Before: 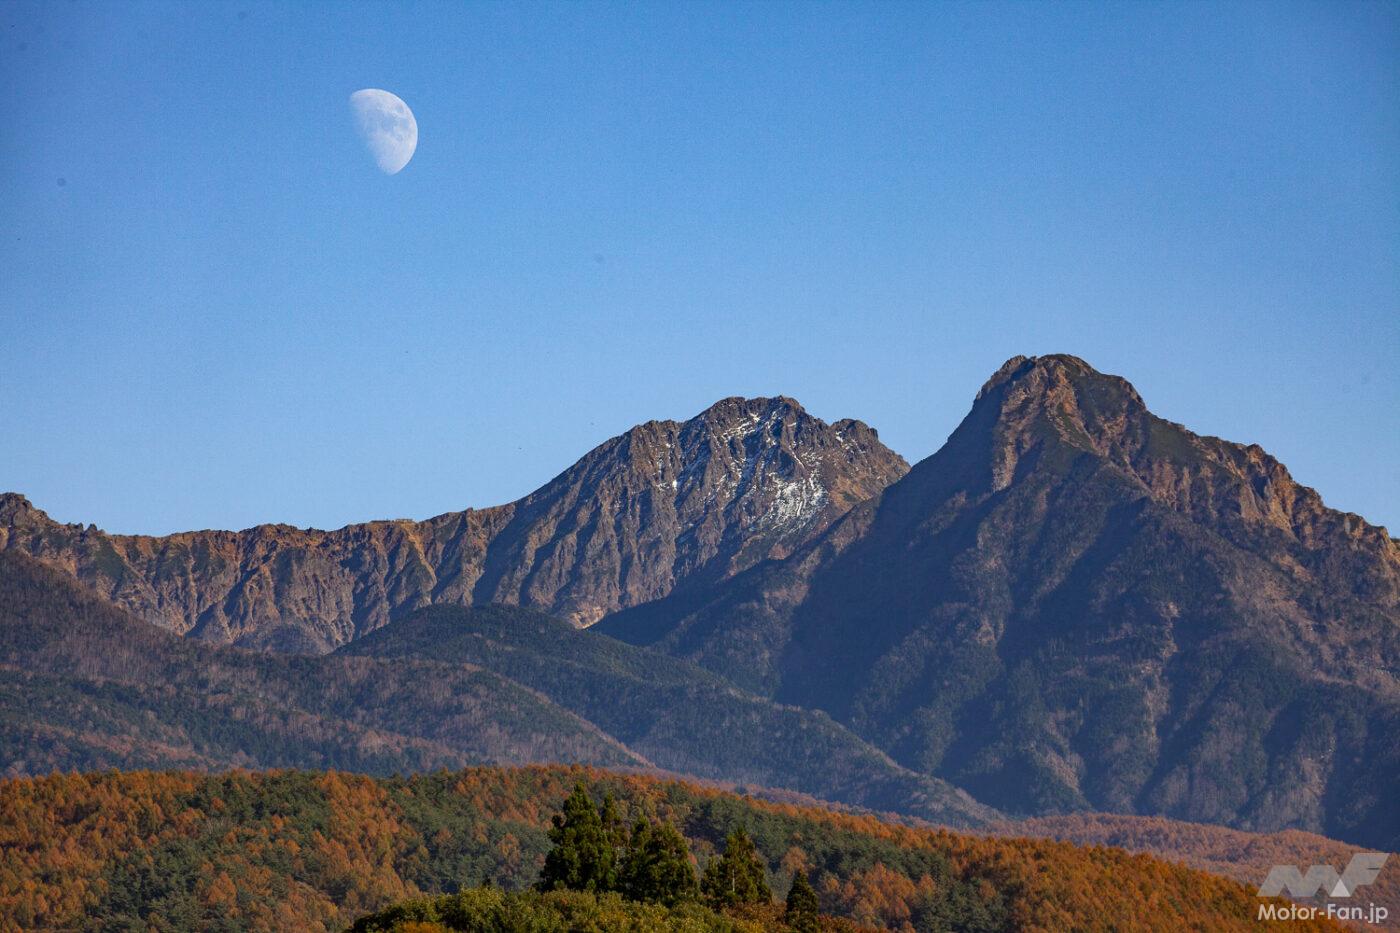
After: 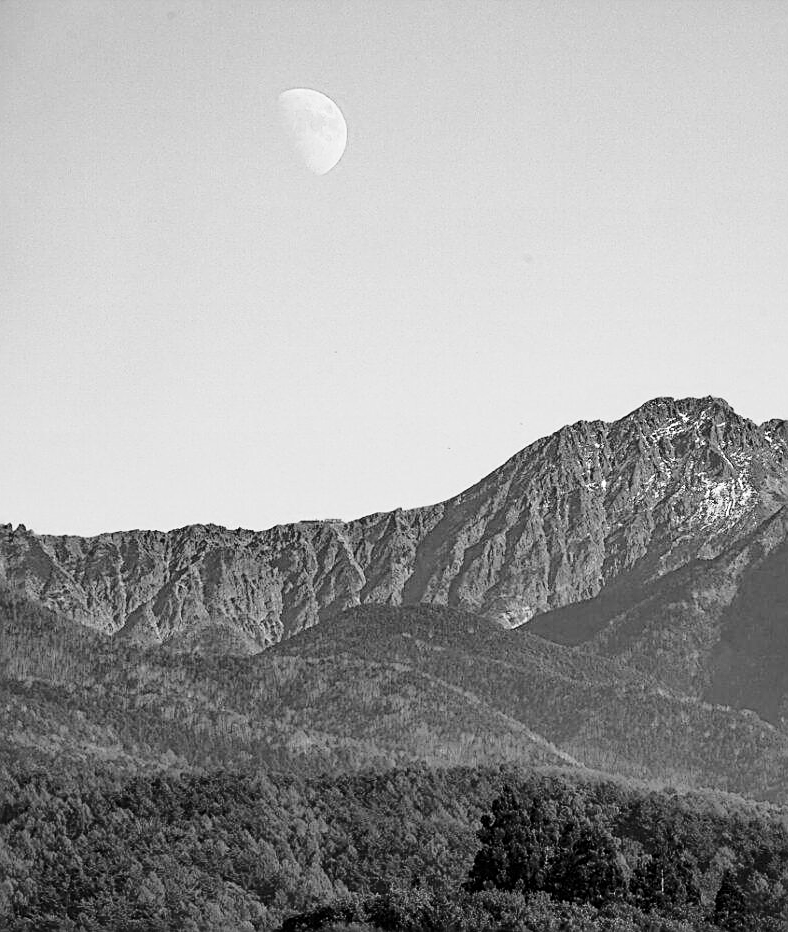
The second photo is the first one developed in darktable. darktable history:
color calibration: output gray [0.23, 0.37, 0.4, 0], gray › normalize channels true, illuminant same as pipeline (D50), adaptation XYZ, x 0.346, y 0.359, gamut compression 0
tone equalizer: on, module defaults
crop: left 5.114%, right 38.589%
sharpen: on, module defaults
base curve: curves: ch0 [(0, 0) (0.028, 0.03) (0.121, 0.232) (0.46, 0.748) (0.859, 0.968) (1, 1)], preserve colors none
